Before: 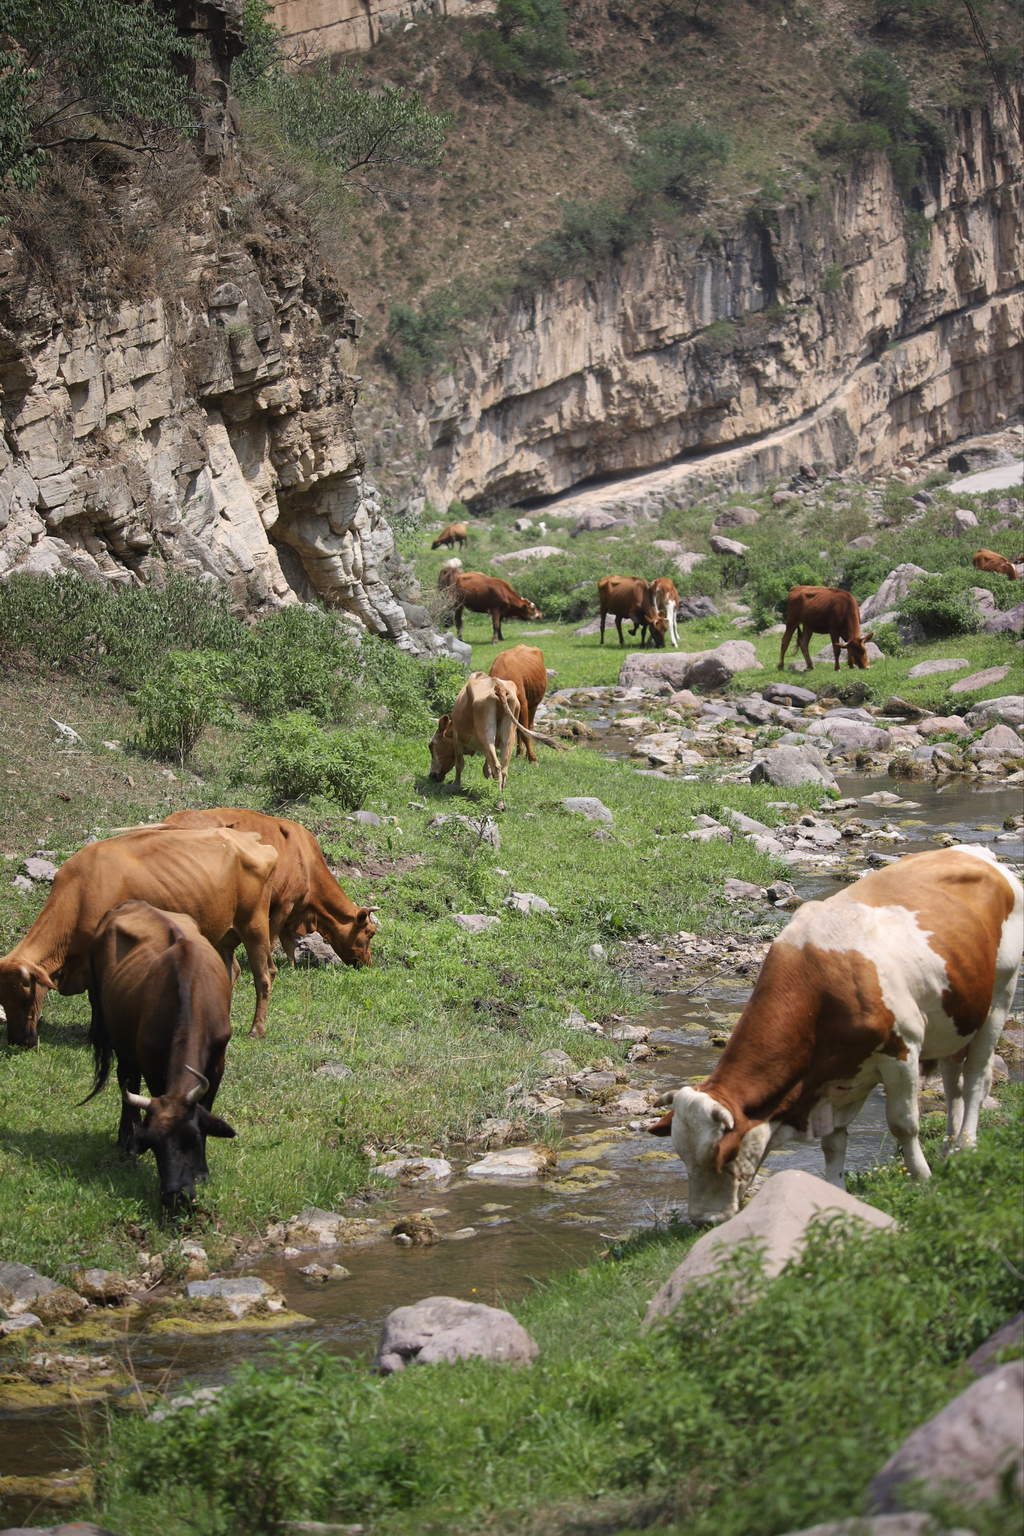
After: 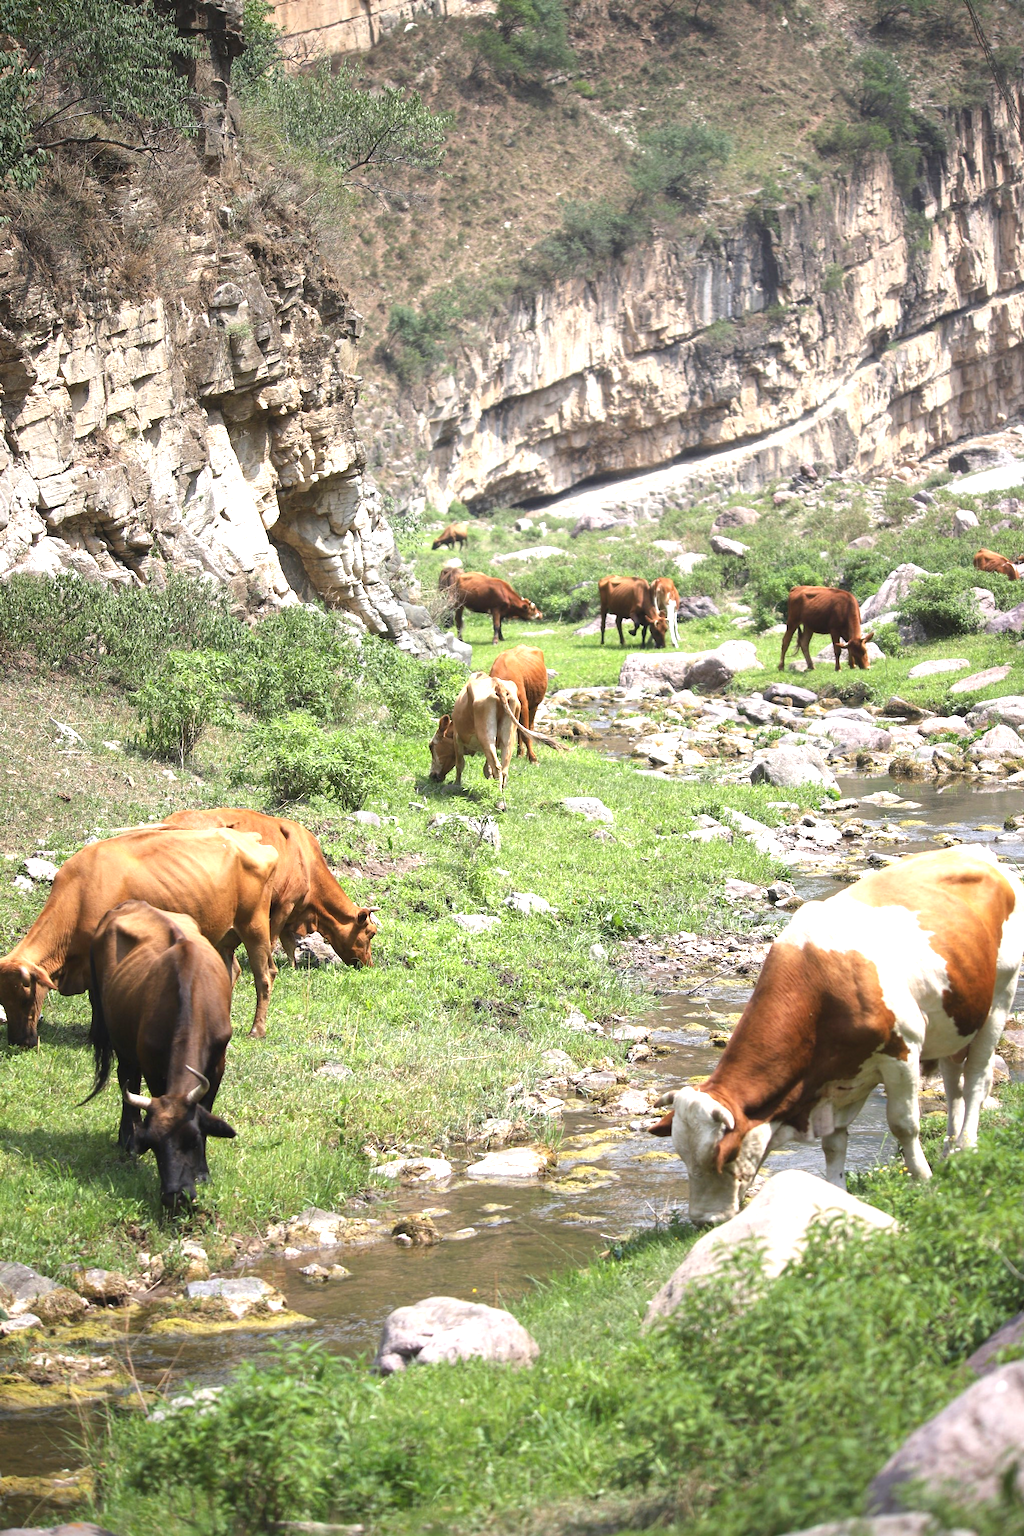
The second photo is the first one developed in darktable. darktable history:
exposure: exposure 1.228 EV, compensate highlight preservation false
